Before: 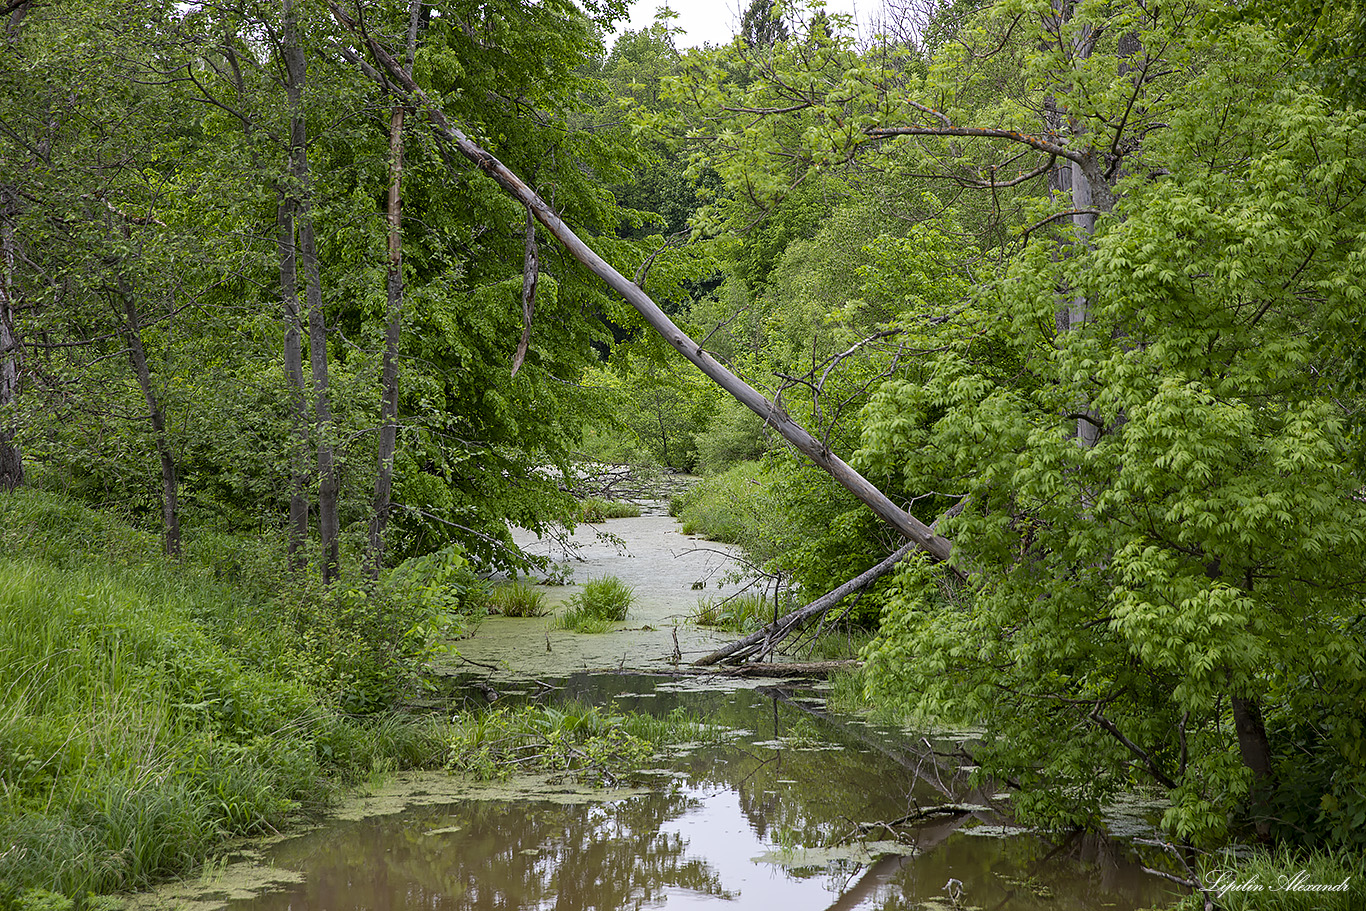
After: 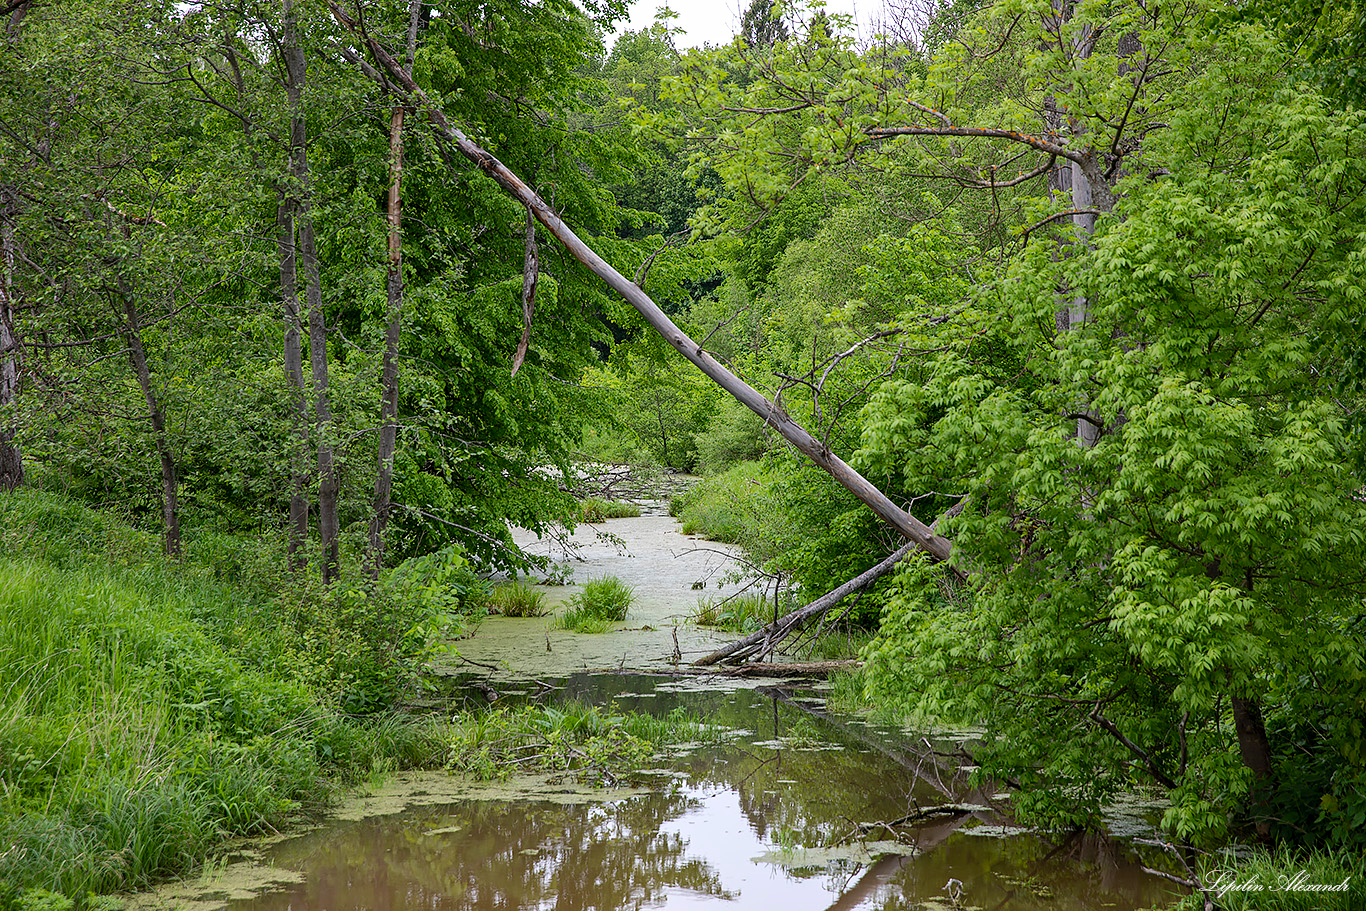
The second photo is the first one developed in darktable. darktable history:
tone curve: curves: ch0 [(0, 0) (0.568, 0.517) (0.8, 0.717) (1, 1)]
contrast brightness saturation: contrast 0.2, brightness 0.15, saturation 0.14
